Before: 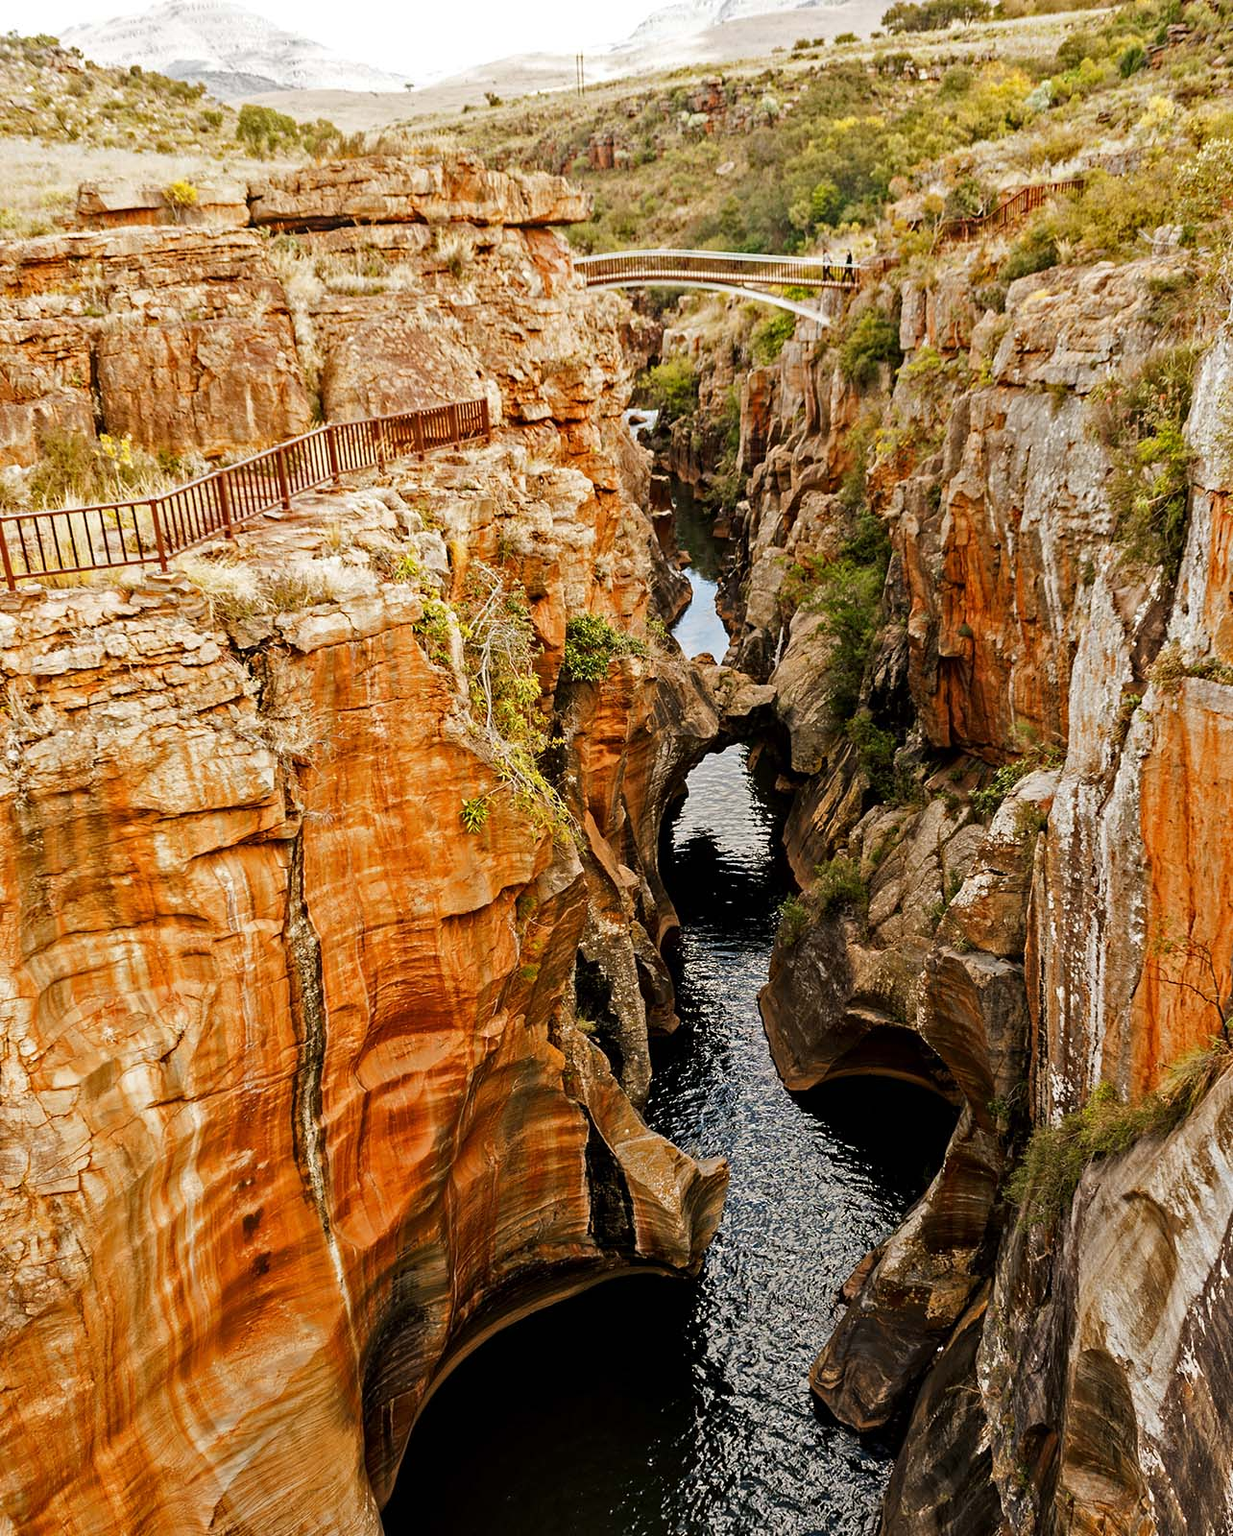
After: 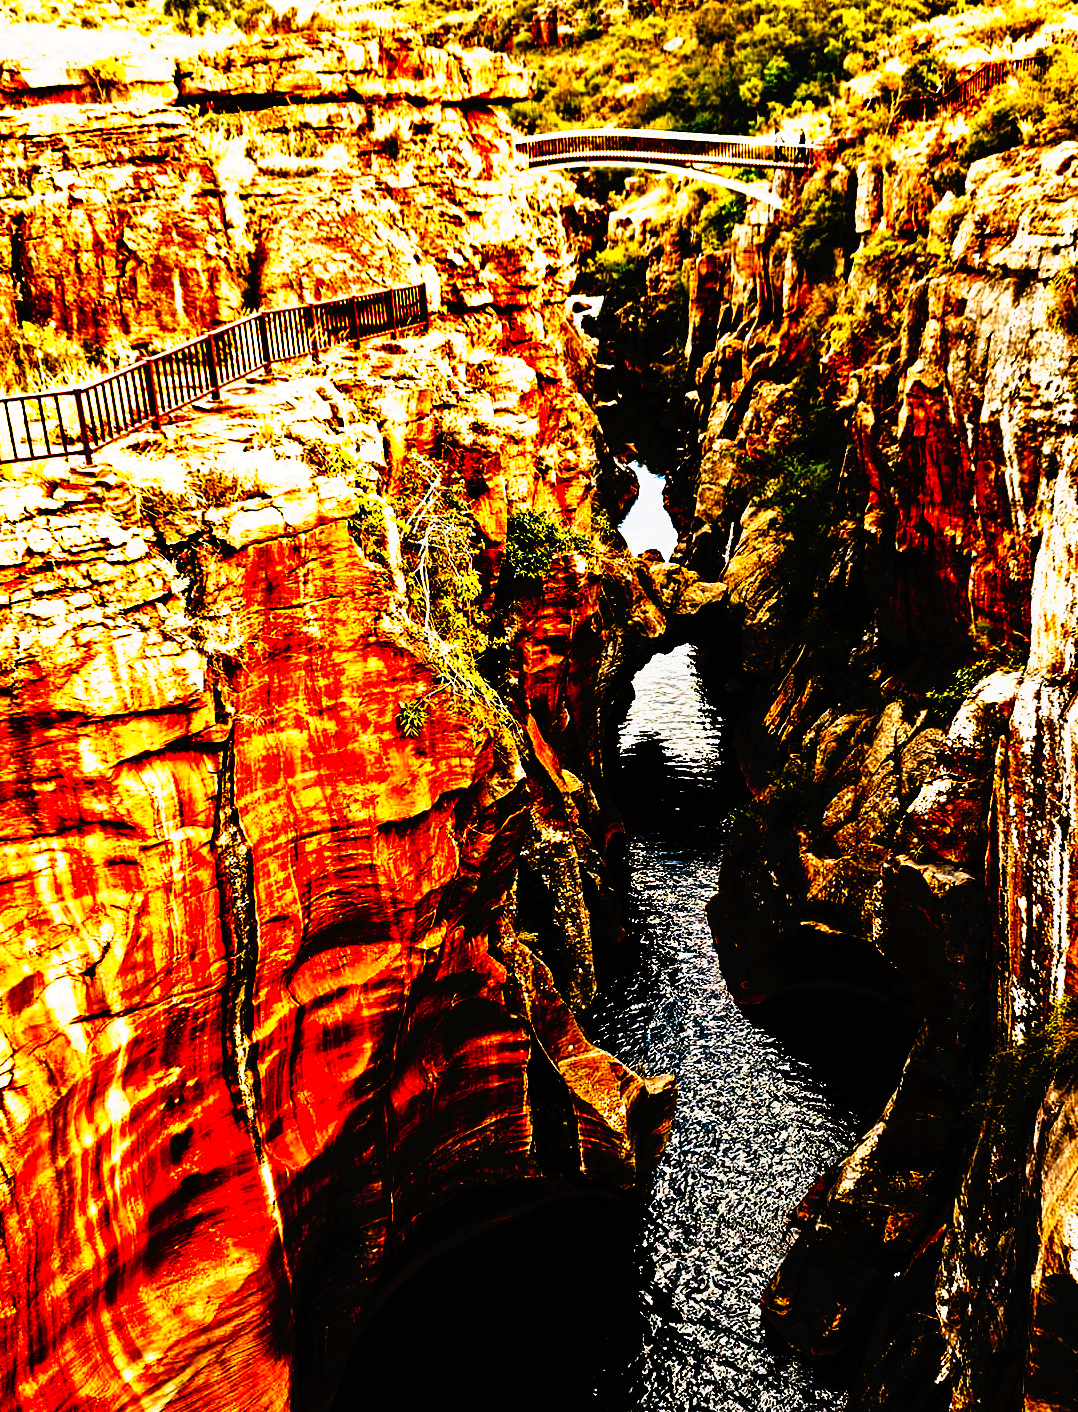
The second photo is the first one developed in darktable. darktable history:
exposure: compensate exposure bias true, compensate highlight preservation false
tone equalizer: -8 EV -0.417 EV, -7 EV -0.389 EV, -6 EV -0.333 EV, -5 EV -0.222 EV, -3 EV 0.222 EV, -2 EV 0.333 EV, -1 EV 0.389 EV, +0 EV 0.417 EV, edges refinement/feathering 500, mask exposure compensation -1.57 EV, preserve details no
crop: left 6.446%, top 8.188%, right 9.538%, bottom 3.548%
tone curve: curves: ch0 [(0, 0) (0.003, 0.005) (0.011, 0.005) (0.025, 0.006) (0.044, 0.008) (0.069, 0.01) (0.1, 0.012) (0.136, 0.015) (0.177, 0.019) (0.224, 0.017) (0.277, 0.015) (0.335, 0.018) (0.399, 0.043) (0.468, 0.118) (0.543, 0.349) (0.623, 0.591) (0.709, 0.88) (0.801, 0.983) (0.898, 0.973) (1, 1)], preserve colors none
